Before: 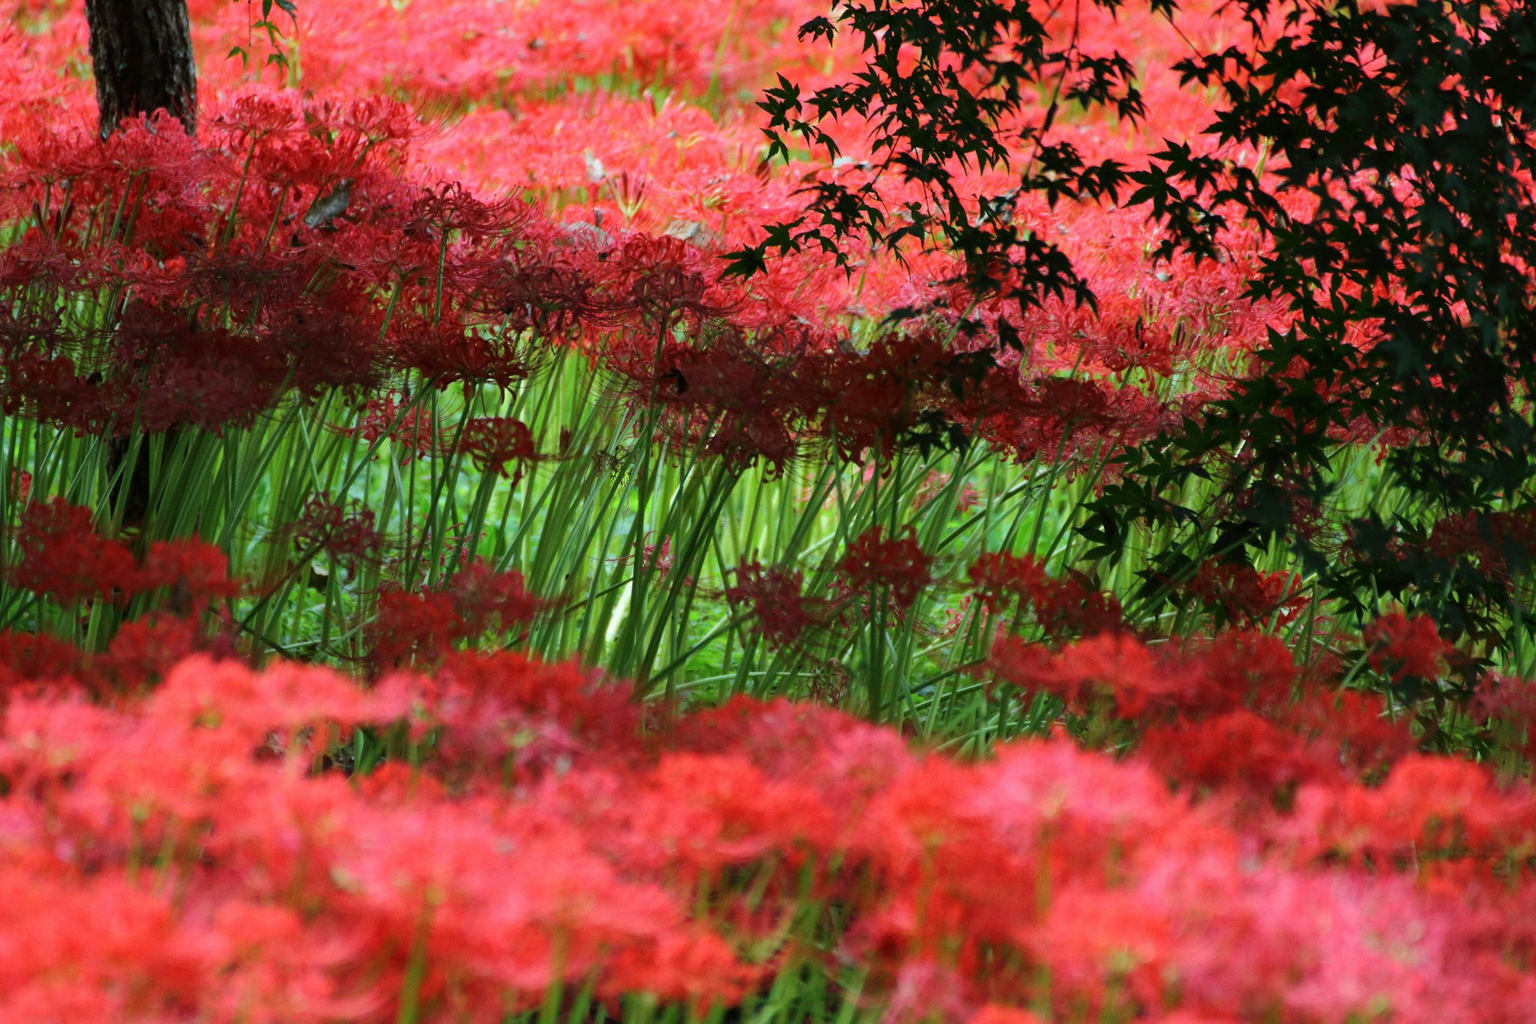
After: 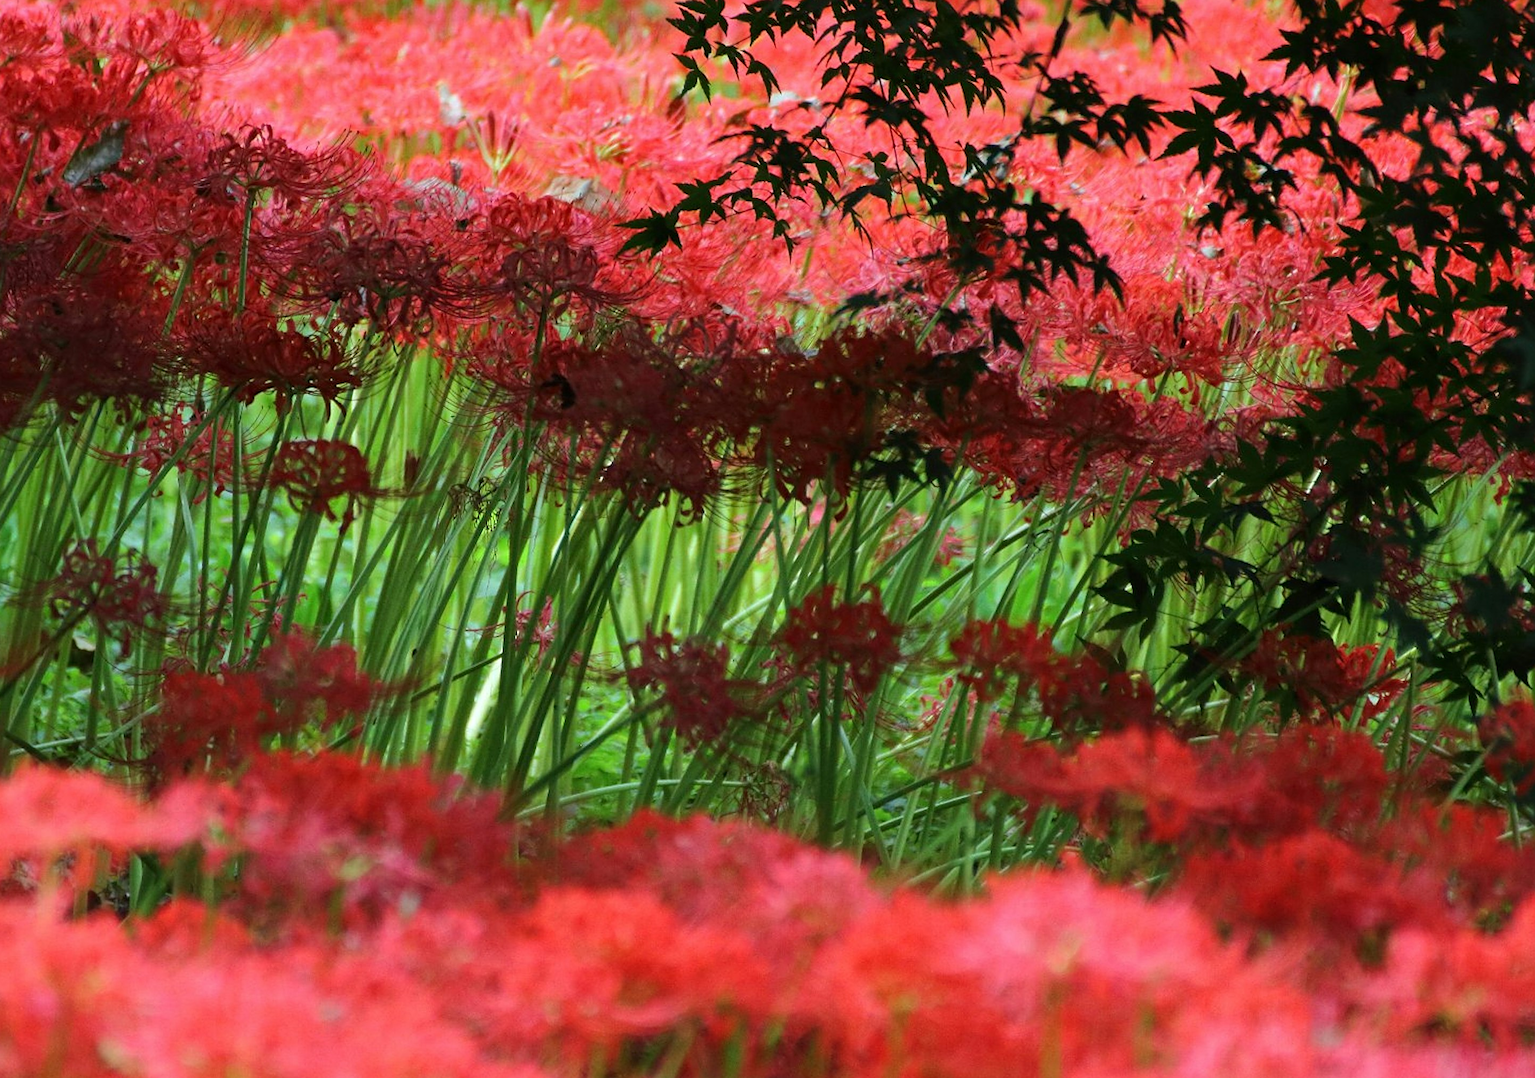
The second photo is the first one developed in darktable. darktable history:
sharpen: on, module defaults
crop: left 16.768%, top 8.653%, right 8.362%, bottom 12.485%
